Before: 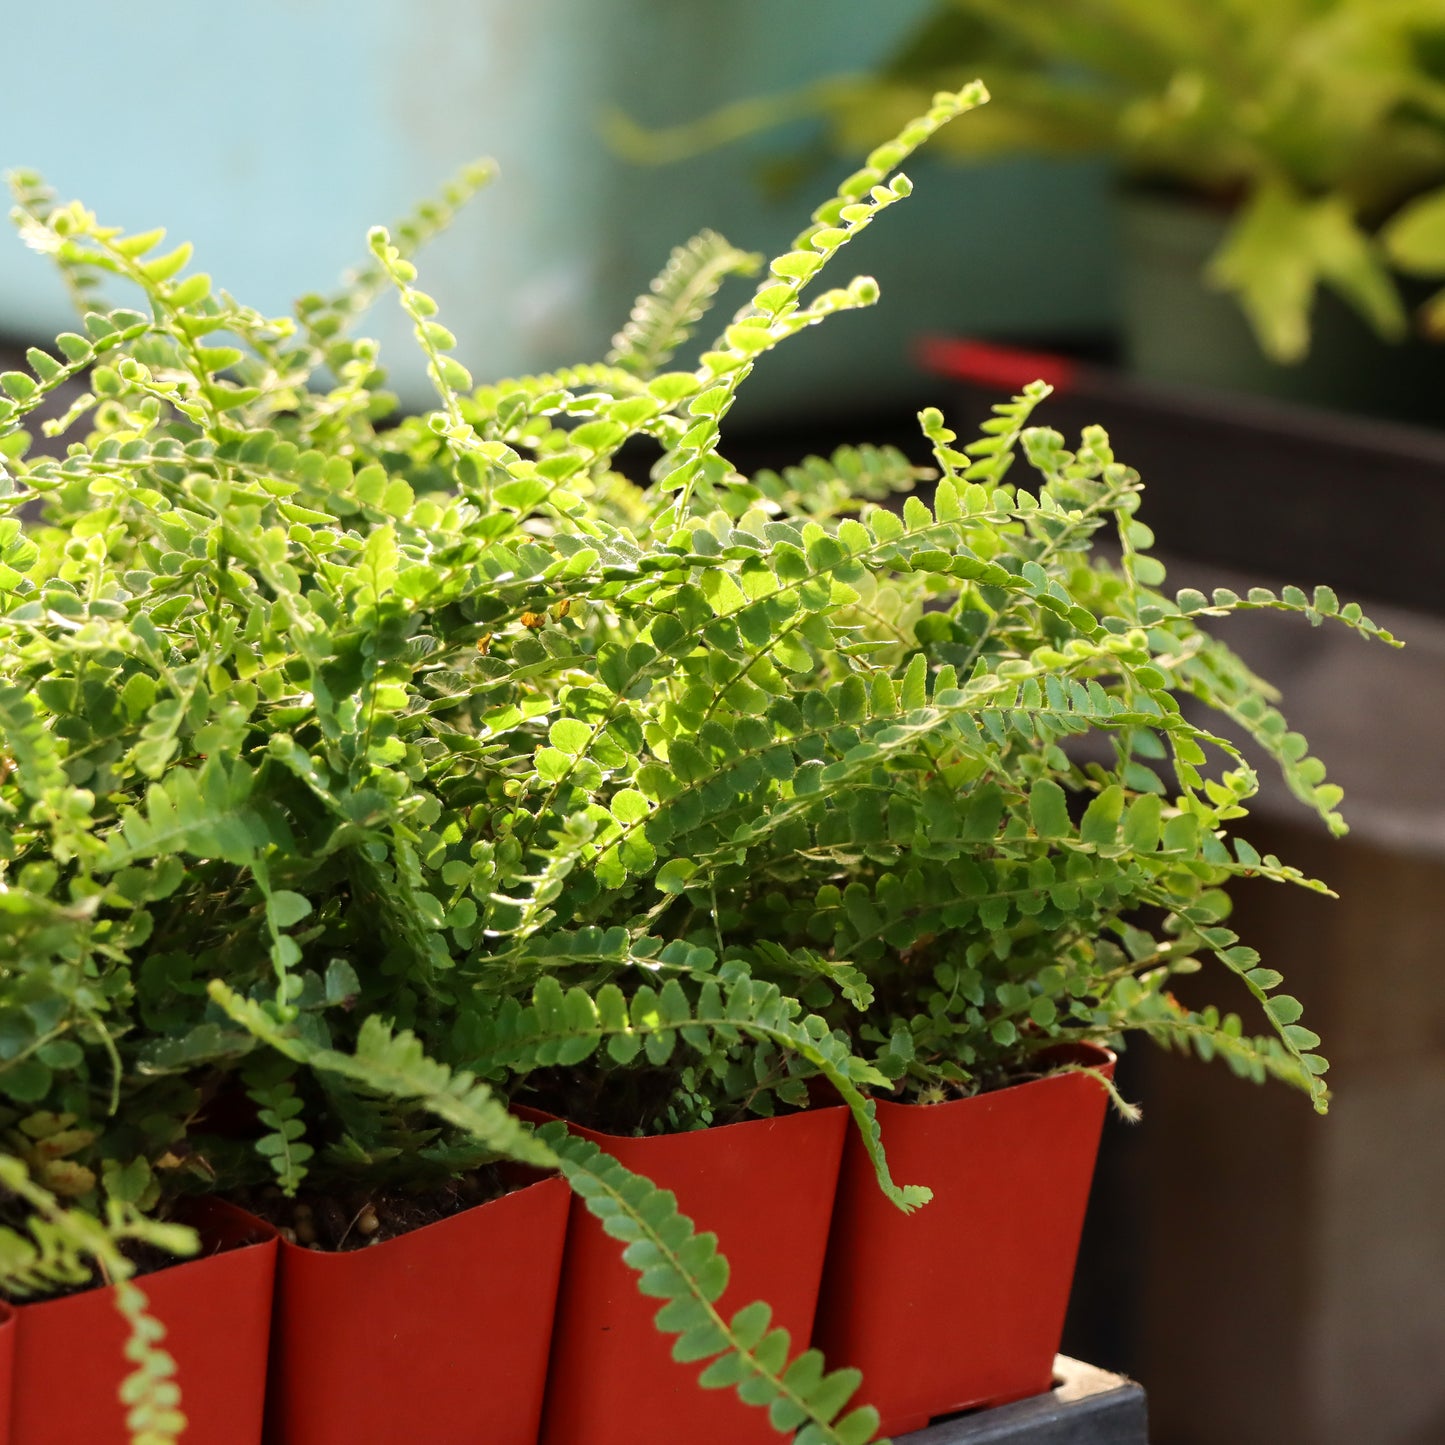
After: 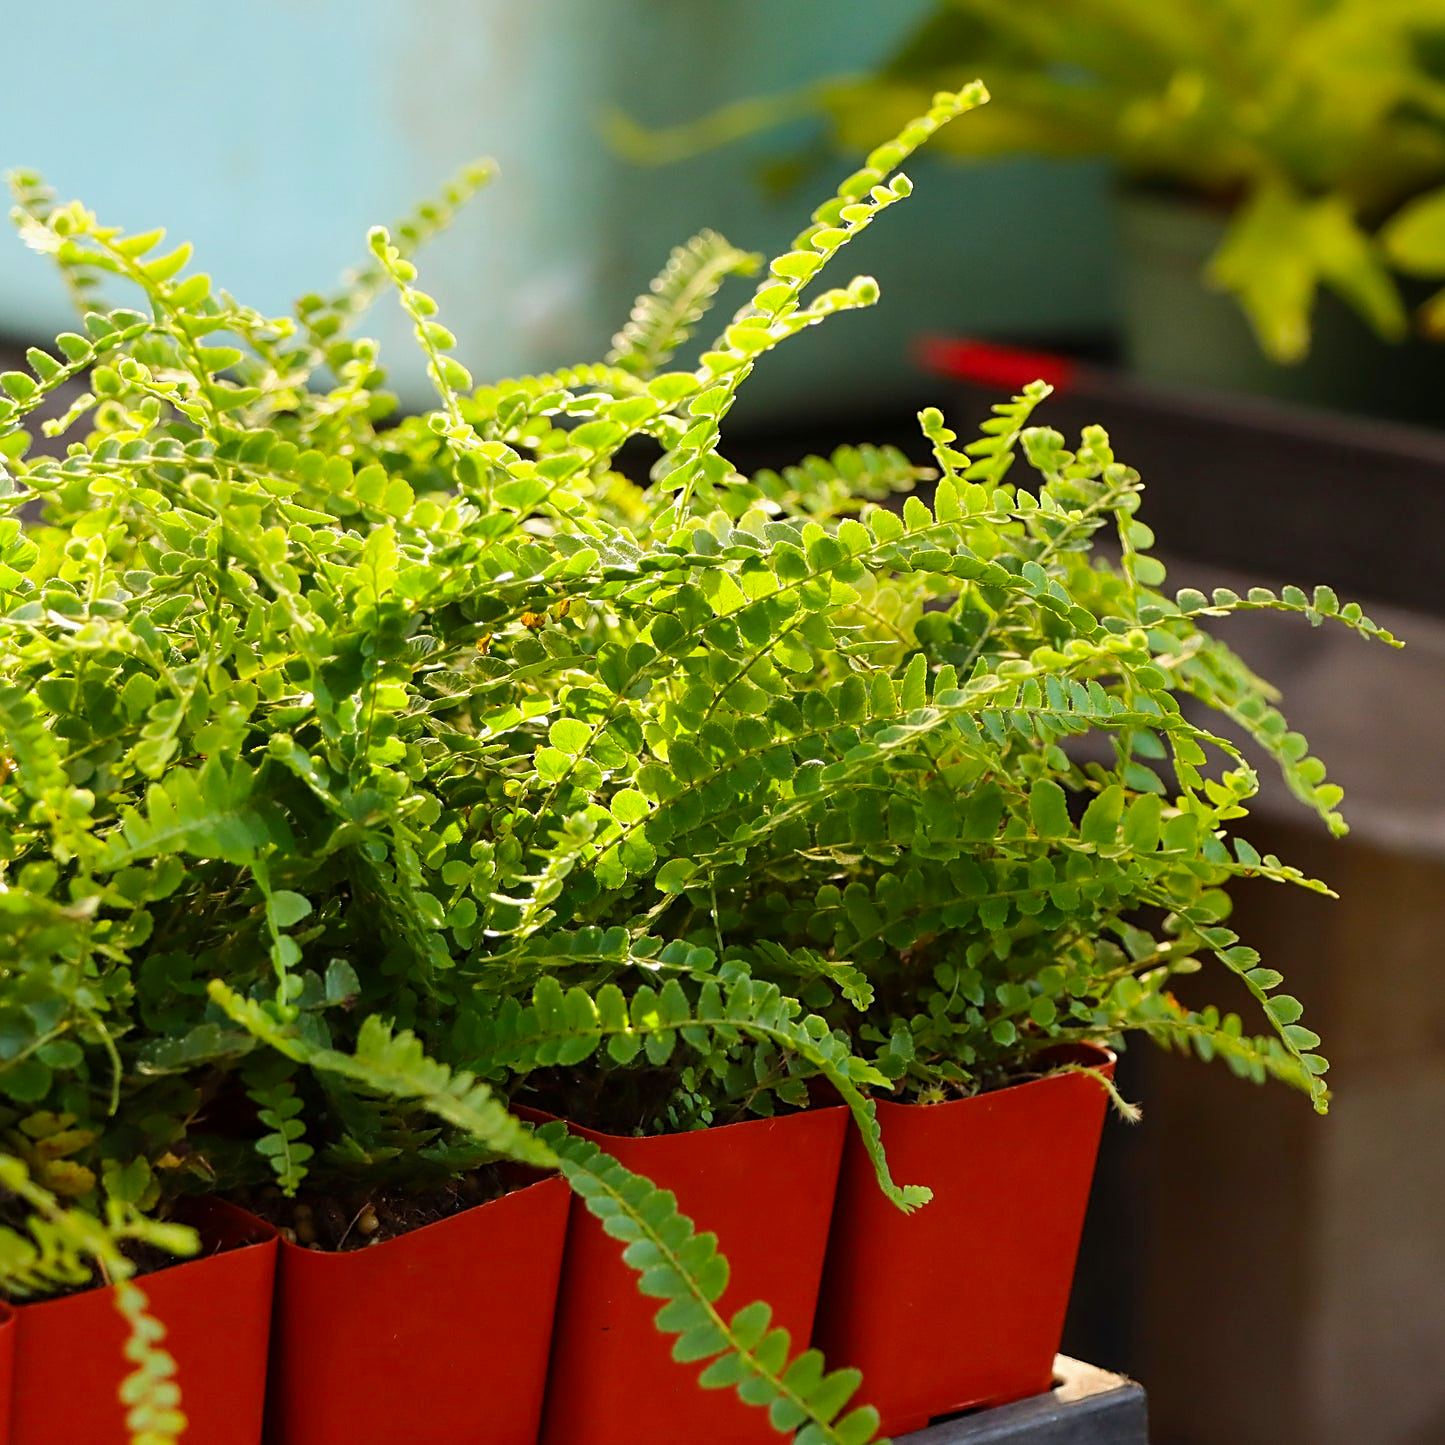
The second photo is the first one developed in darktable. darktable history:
sharpen: on, module defaults
color balance rgb: linear chroma grading › global chroma -0.856%, perceptual saturation grading › global saturation 25.057%, perceptual brilliance grading › global brilliance 2.321%, perceptual brilliance grading › highlights -3.988%, global vibrance 9.916%
